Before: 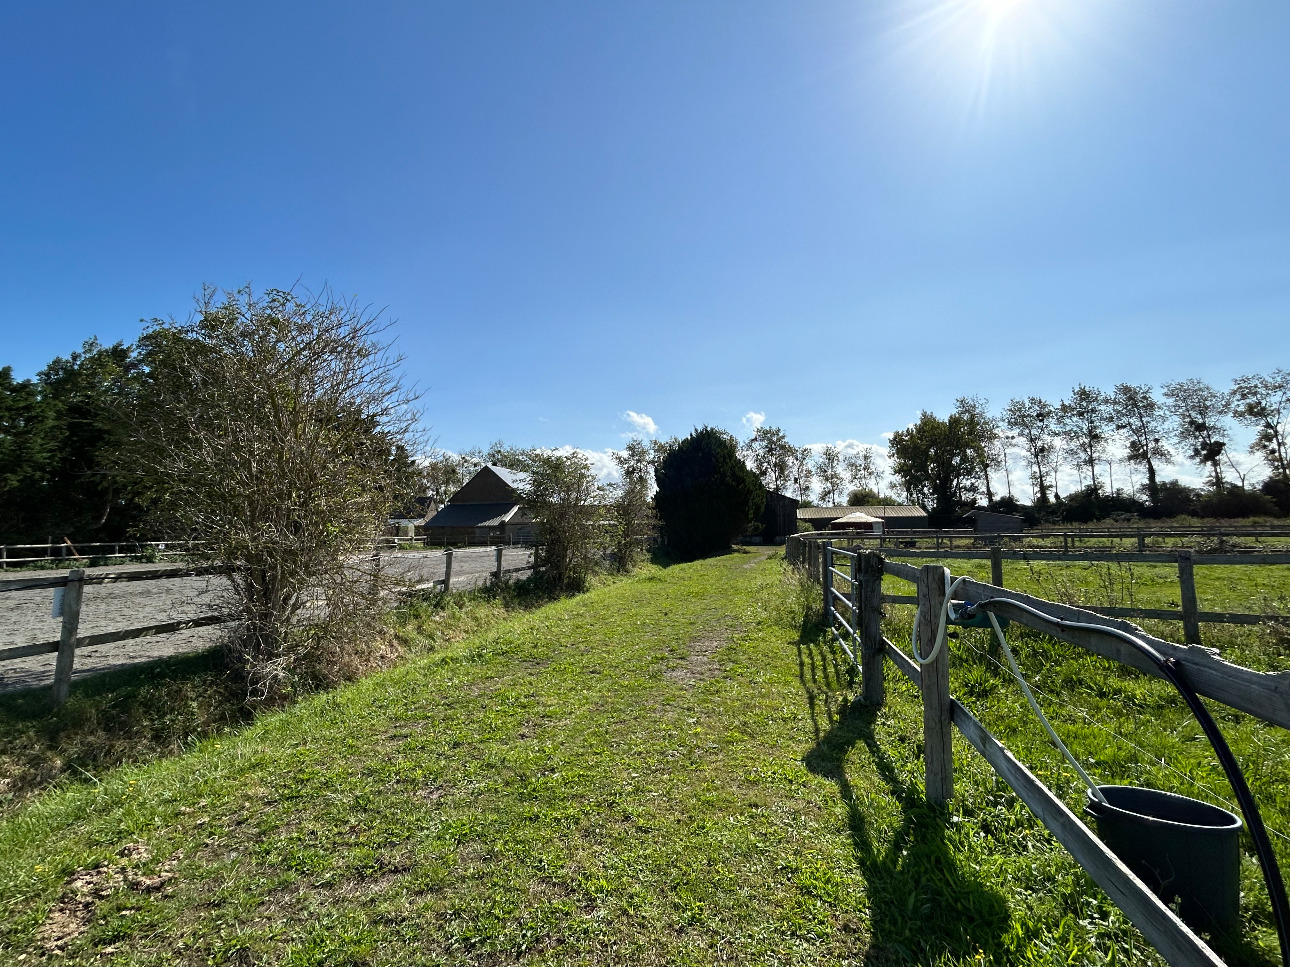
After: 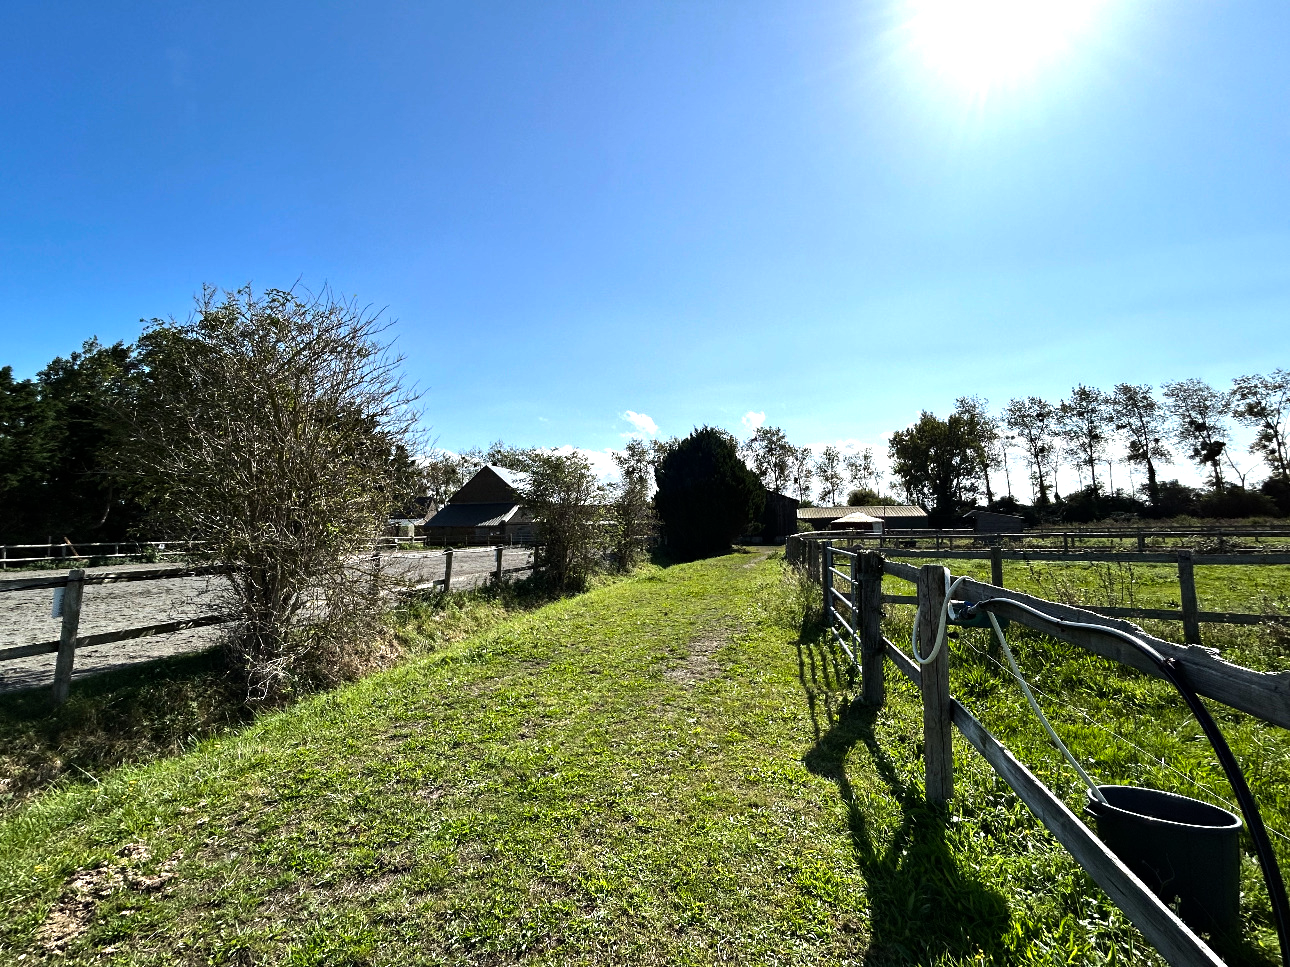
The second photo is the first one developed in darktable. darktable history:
tone equalizer: -8 EV -0.75 EV, -7 EV -0.7 EV, -6 EV -0.6 EV, -5 EV -0.4 EV, -3 EV 0.4 EV, -2 EV 0.6 EV, -1 EV 0.7 EV, +0 EV 0.75 EV, edges refinement/feathering 500, mask exposure compensation -1.57 EV, preserve details no
haze removal: compatibility mode true, adaptive false
